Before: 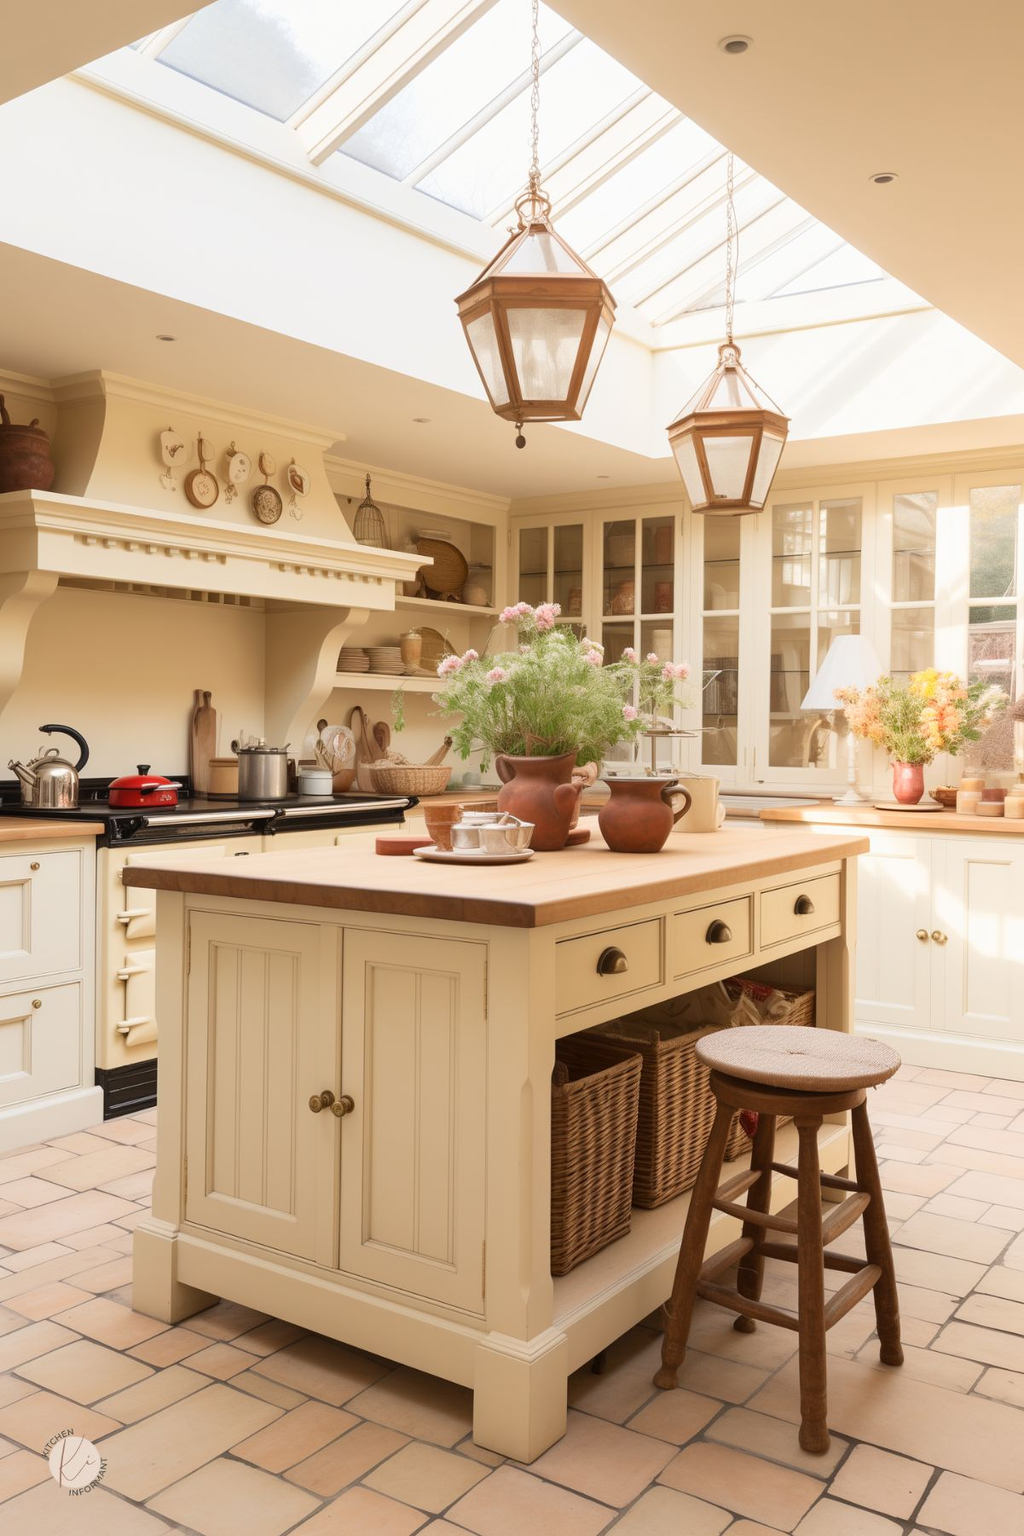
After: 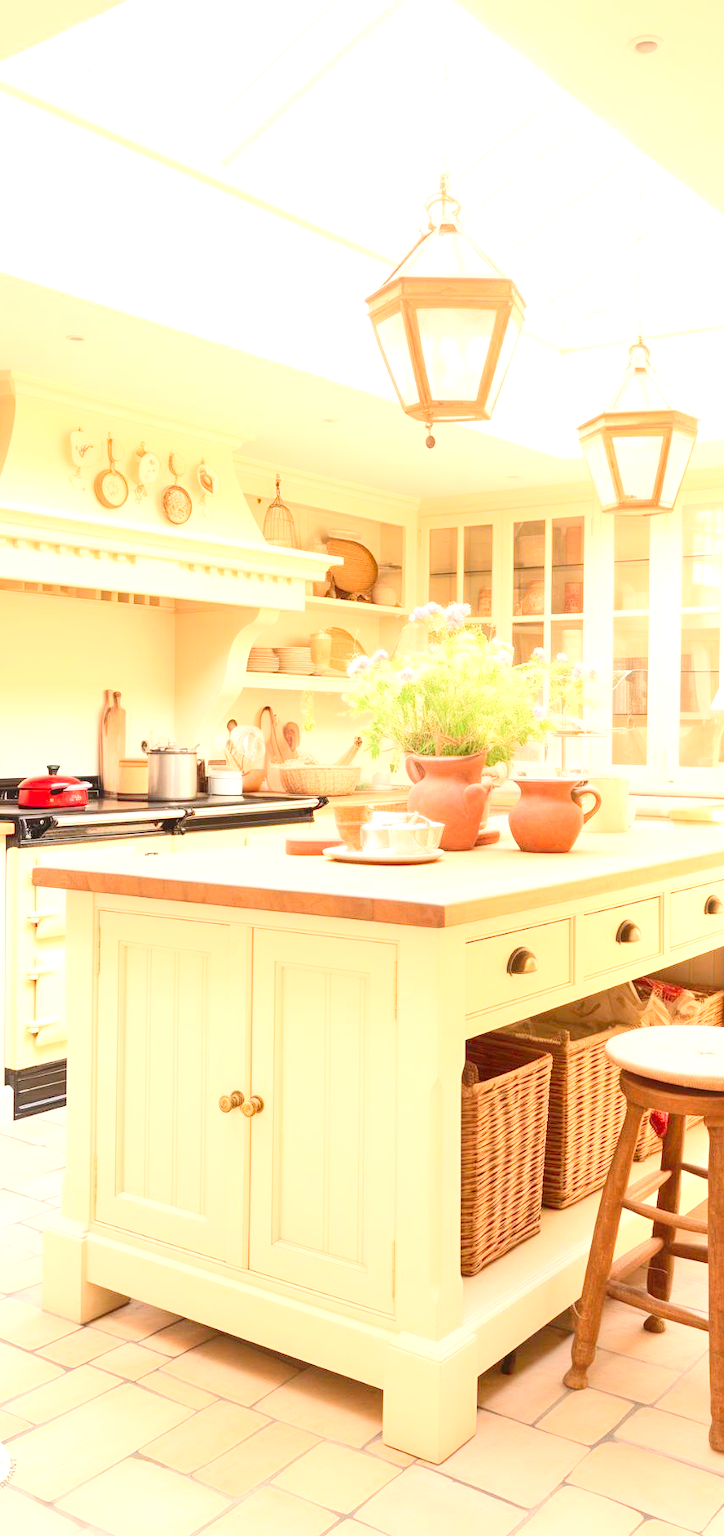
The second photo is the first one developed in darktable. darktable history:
levels: black 0.025%, levels [0.008, 0.318, 0.836]
crop and rotate: left 8.941%, right 20.339%
tone equalizer: -7 EV 0.16 EV, -6 EV 0.569 EV, -5 EV 1.16 EV, -4 EV 1.31 EV, -3 EV 1.12 EV, -2 EV 0.6 EV, -1 EV 0.163 EV, edges refinement/feathering 500, mask exposure compensation -1.57 EV, preserve details no
